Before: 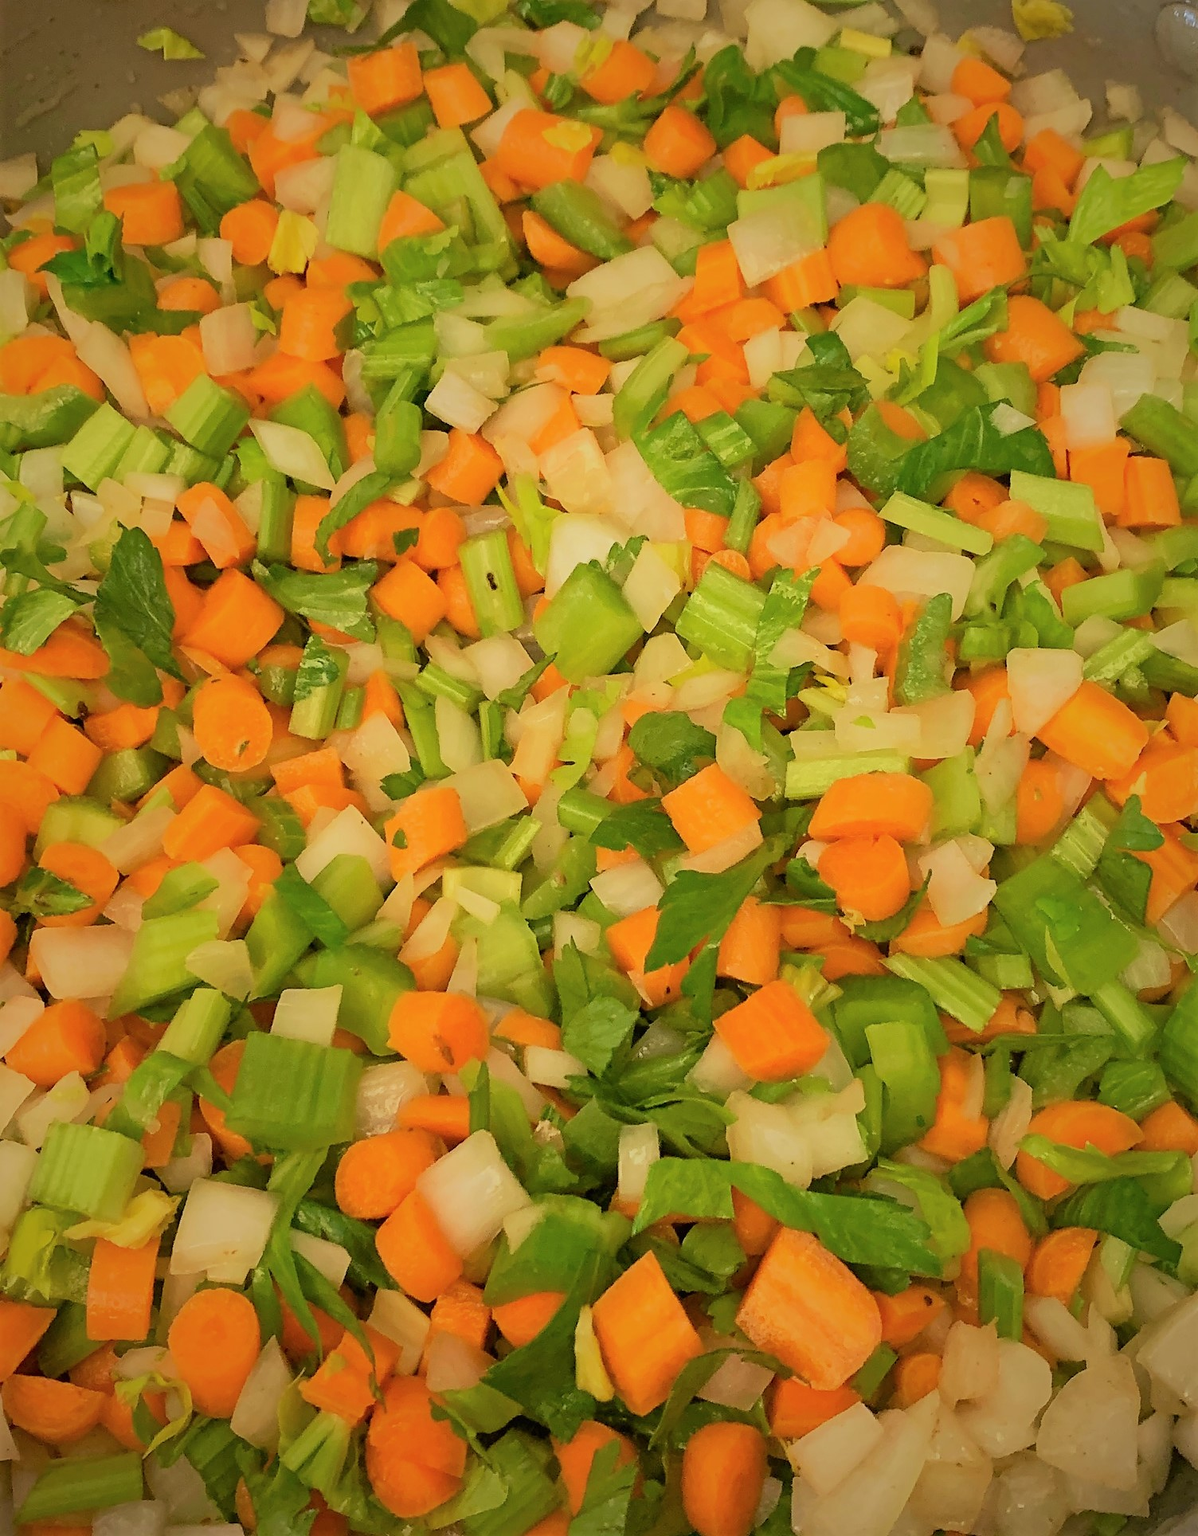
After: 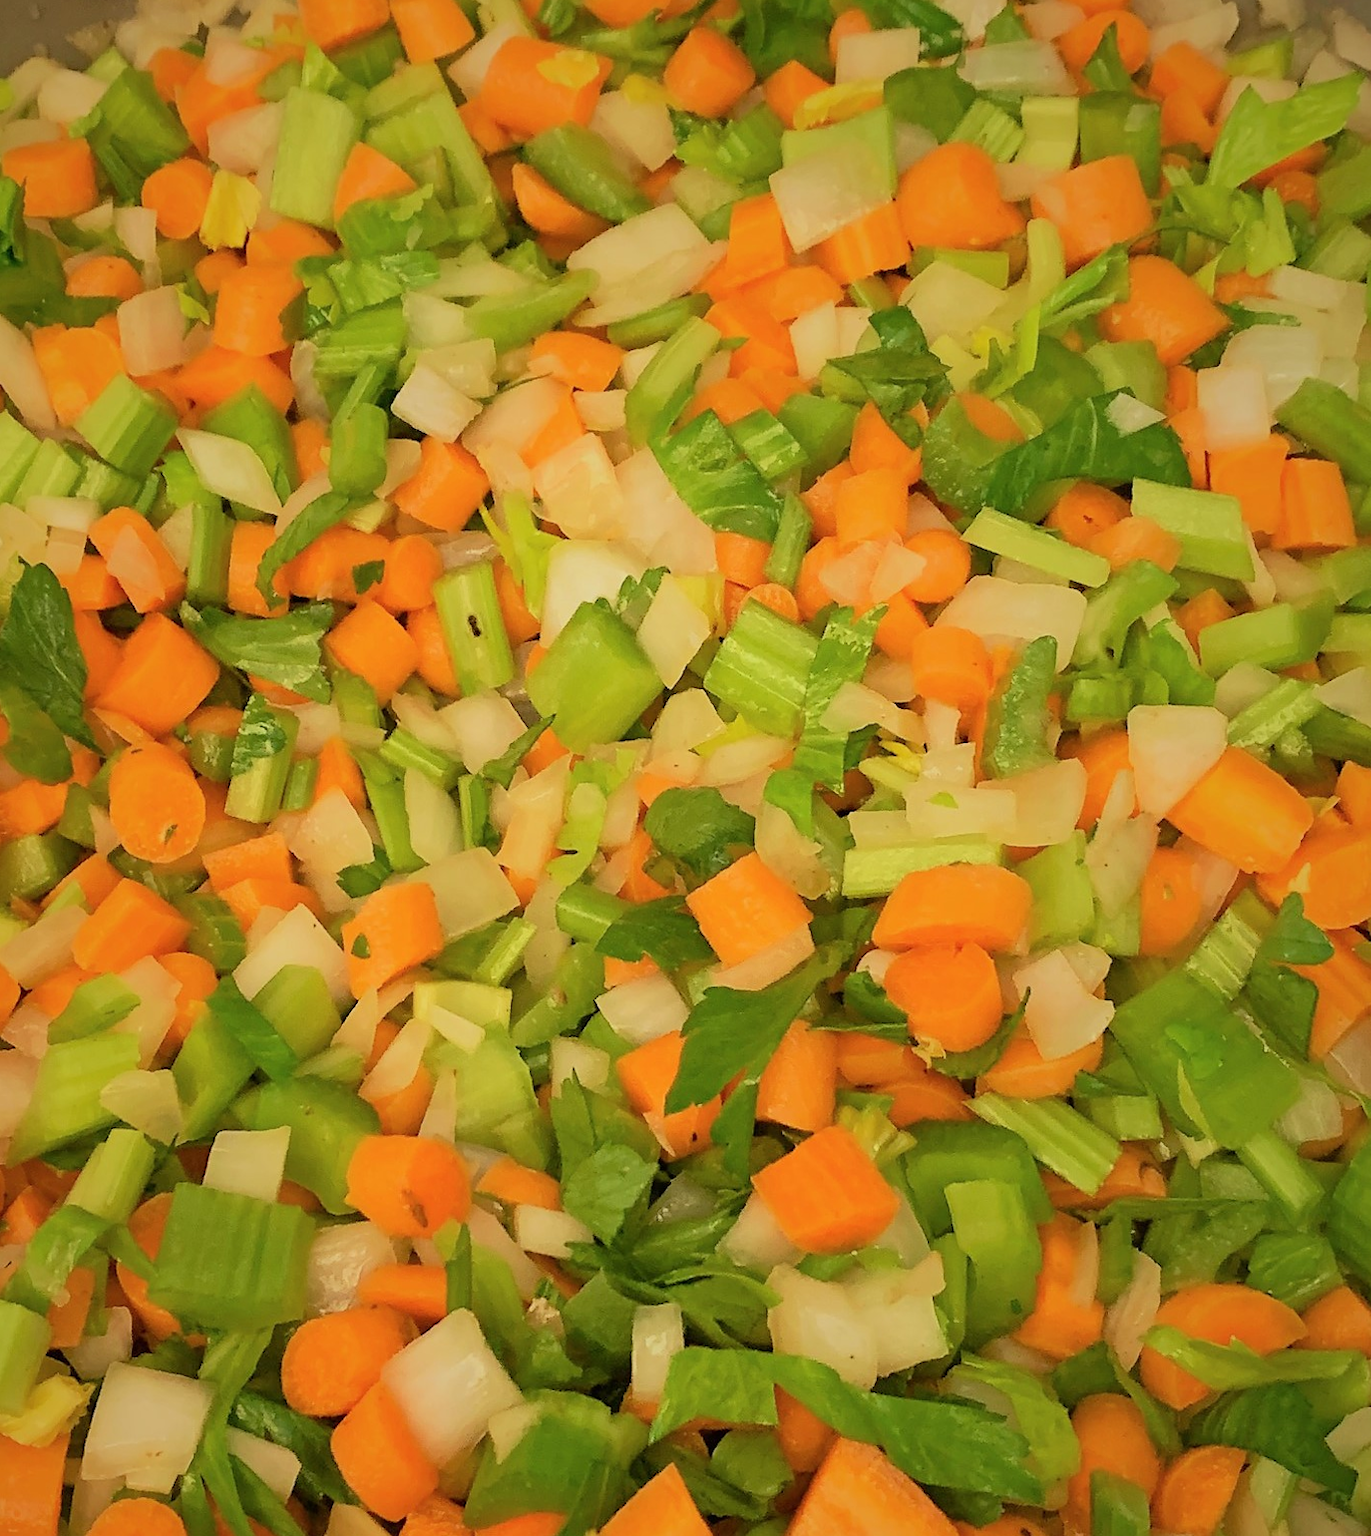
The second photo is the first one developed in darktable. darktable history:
rotate and perspective: lens shift (horizontal) -0.055, automatic cropping off
crop: left 8.155%, top 6.611%, bottom 15.385%
